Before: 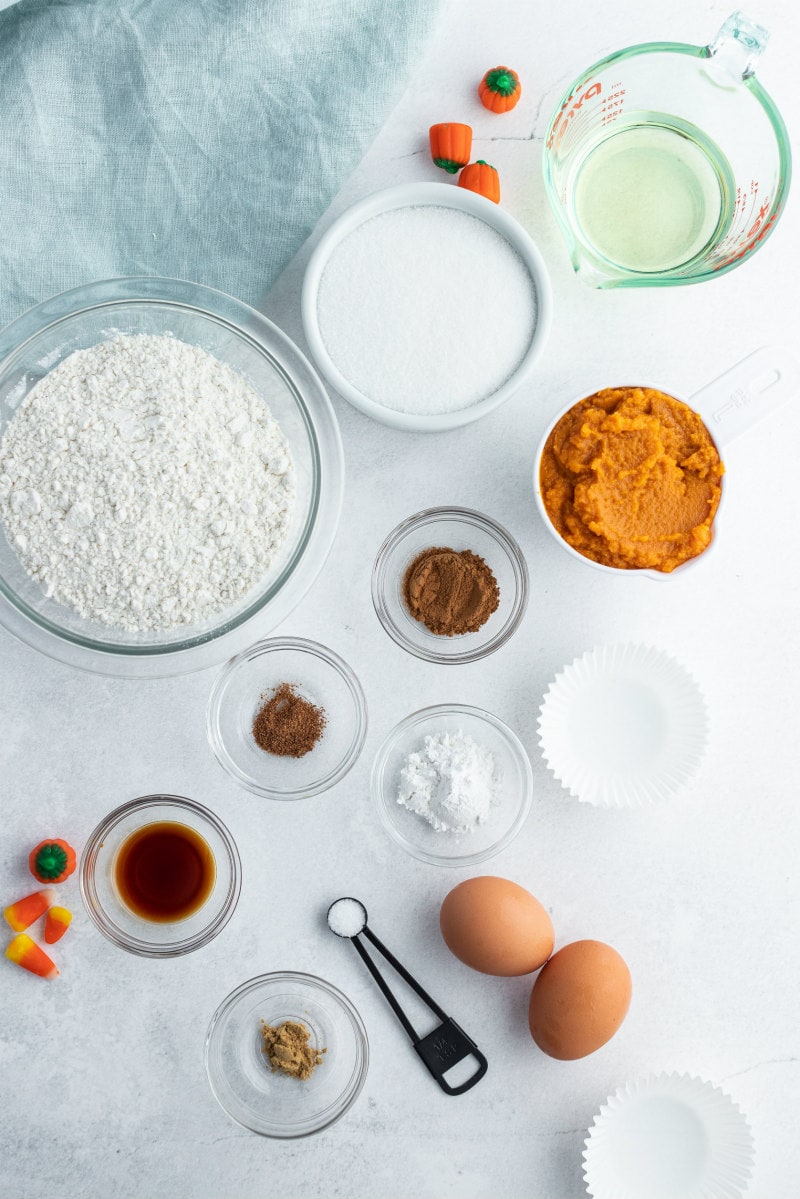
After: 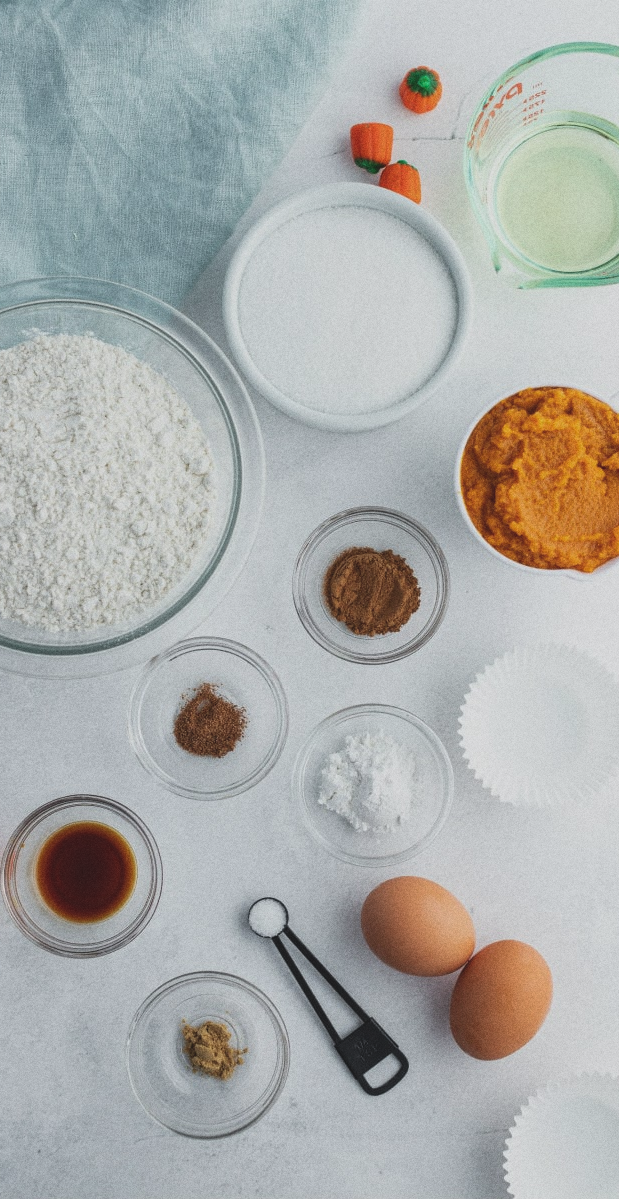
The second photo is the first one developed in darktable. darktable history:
grain: coarseness 0.09 ISO
exposure: black level correction -0.015, exposure -0.5 EV, compensate highlight preservation false
crop: left 9.88%, right 12.664%
